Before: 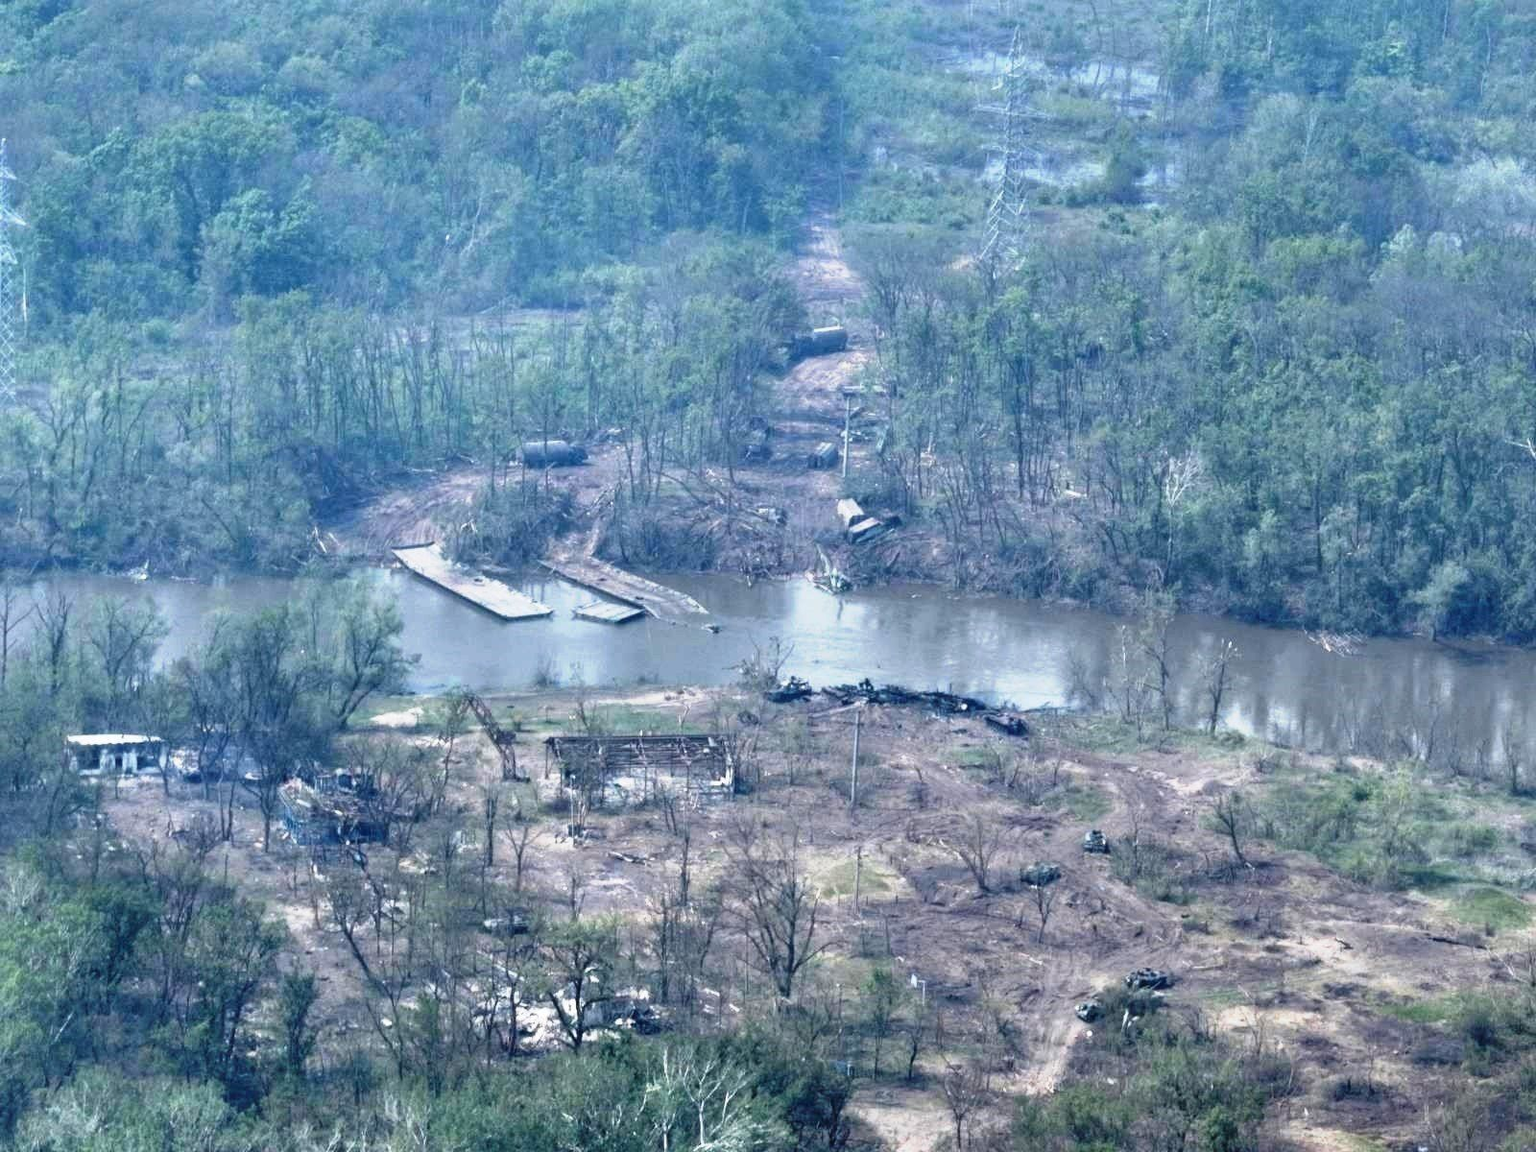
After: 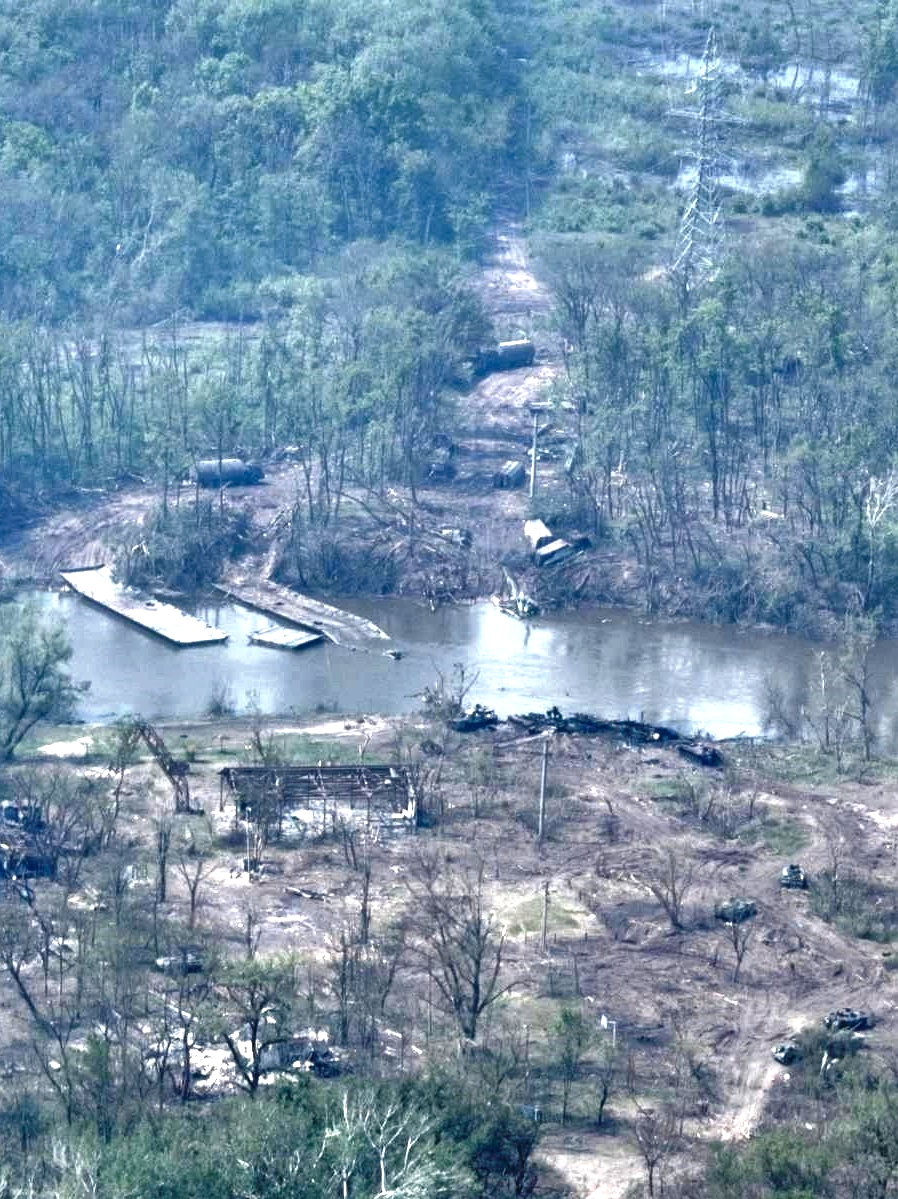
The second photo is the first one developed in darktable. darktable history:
shadows and highlights: shadows 59.69, highlights -60.32, soften with gaussian
color balance rgb: perceptual saturation grading › global saturation -0.074%, perceptual saturation grading › highlights -30.203%, perceptual saturation grading › shadows 19.513%, perceptual brilliance grading › highlights 11.478%
crop: left 21.751%, right 22.086%, bottom 0.015%
